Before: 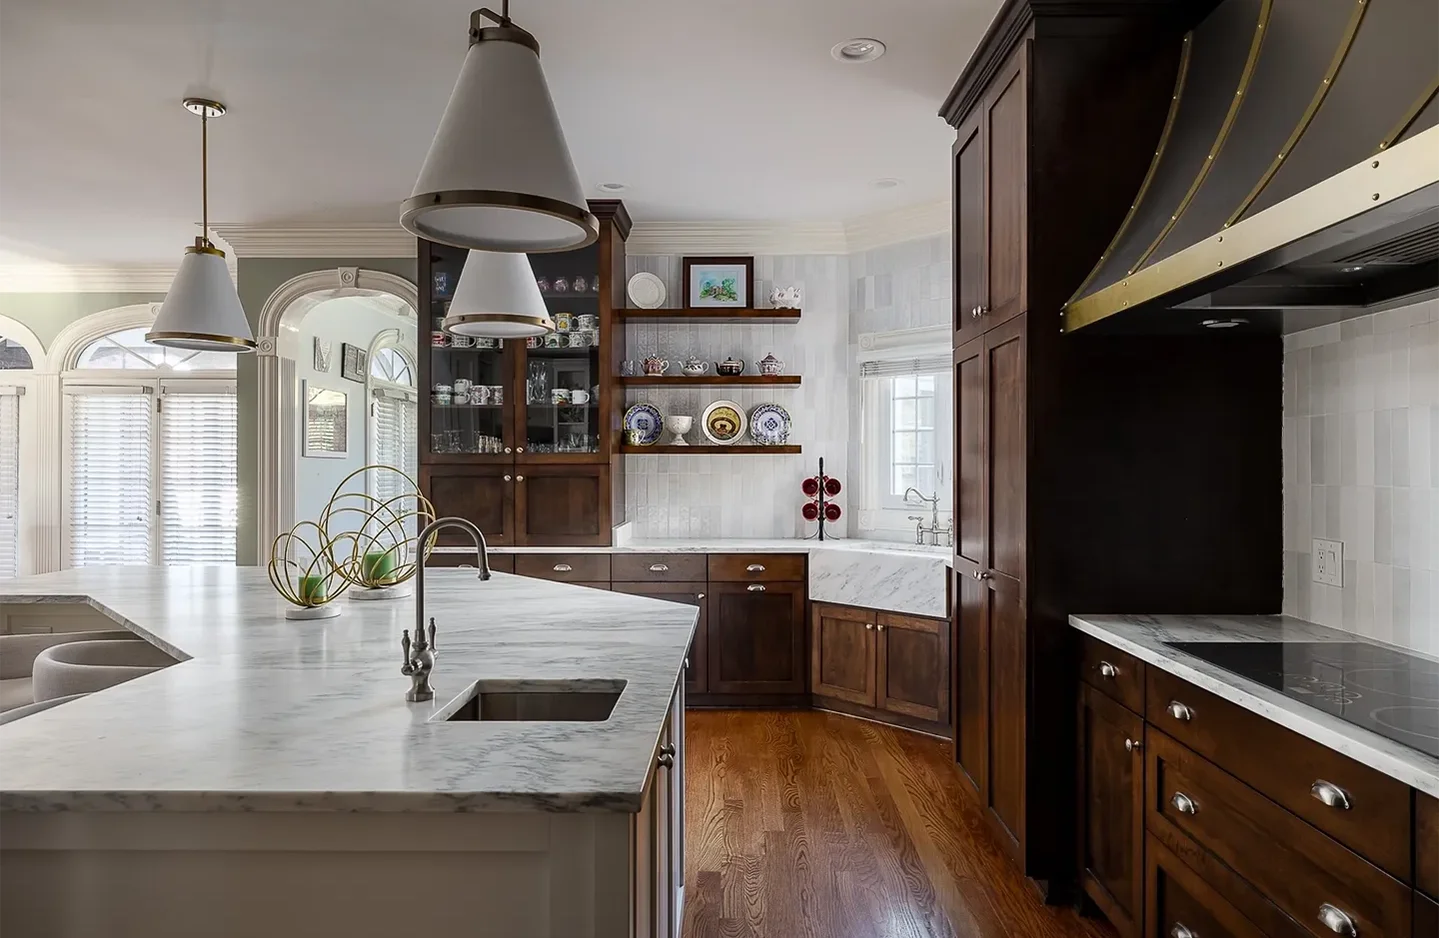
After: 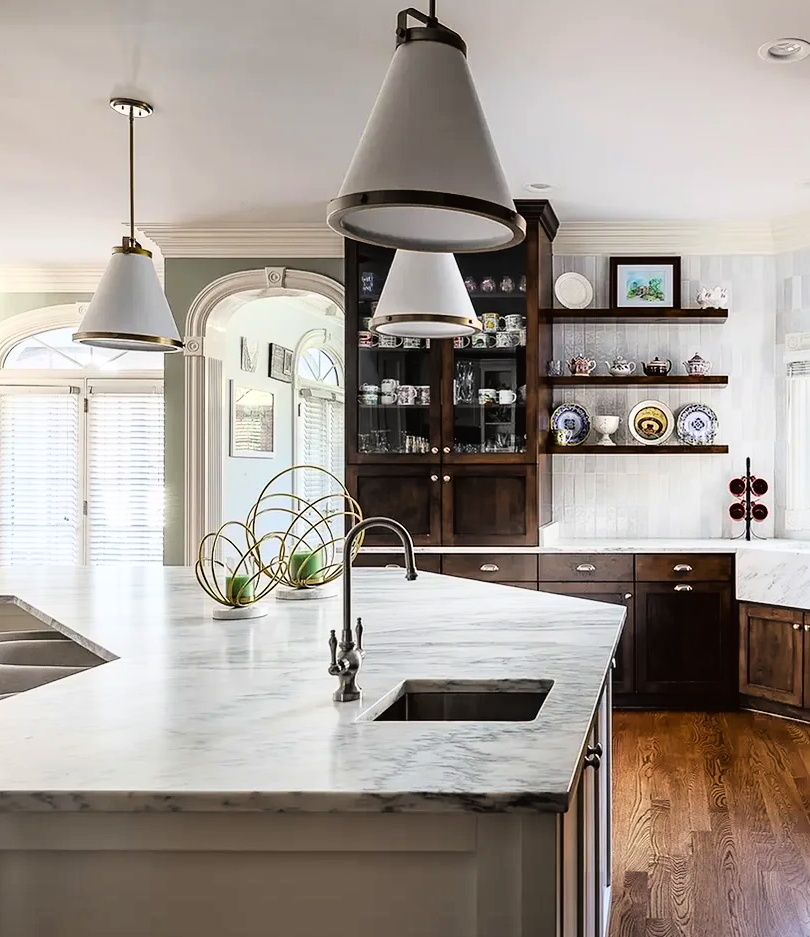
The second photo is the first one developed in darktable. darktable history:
crop: left 5.114%, right 38.589%
tone curve: curves: ch0 [(0, 0.016) (0.11, 0.039) (0.259, 0.235) (0.383, 0.437) (0.499, 0.597) (0.733, 0.867) (0.843, 0.948) (1, 1)], color space Lab, linked channels, preserve colors none
